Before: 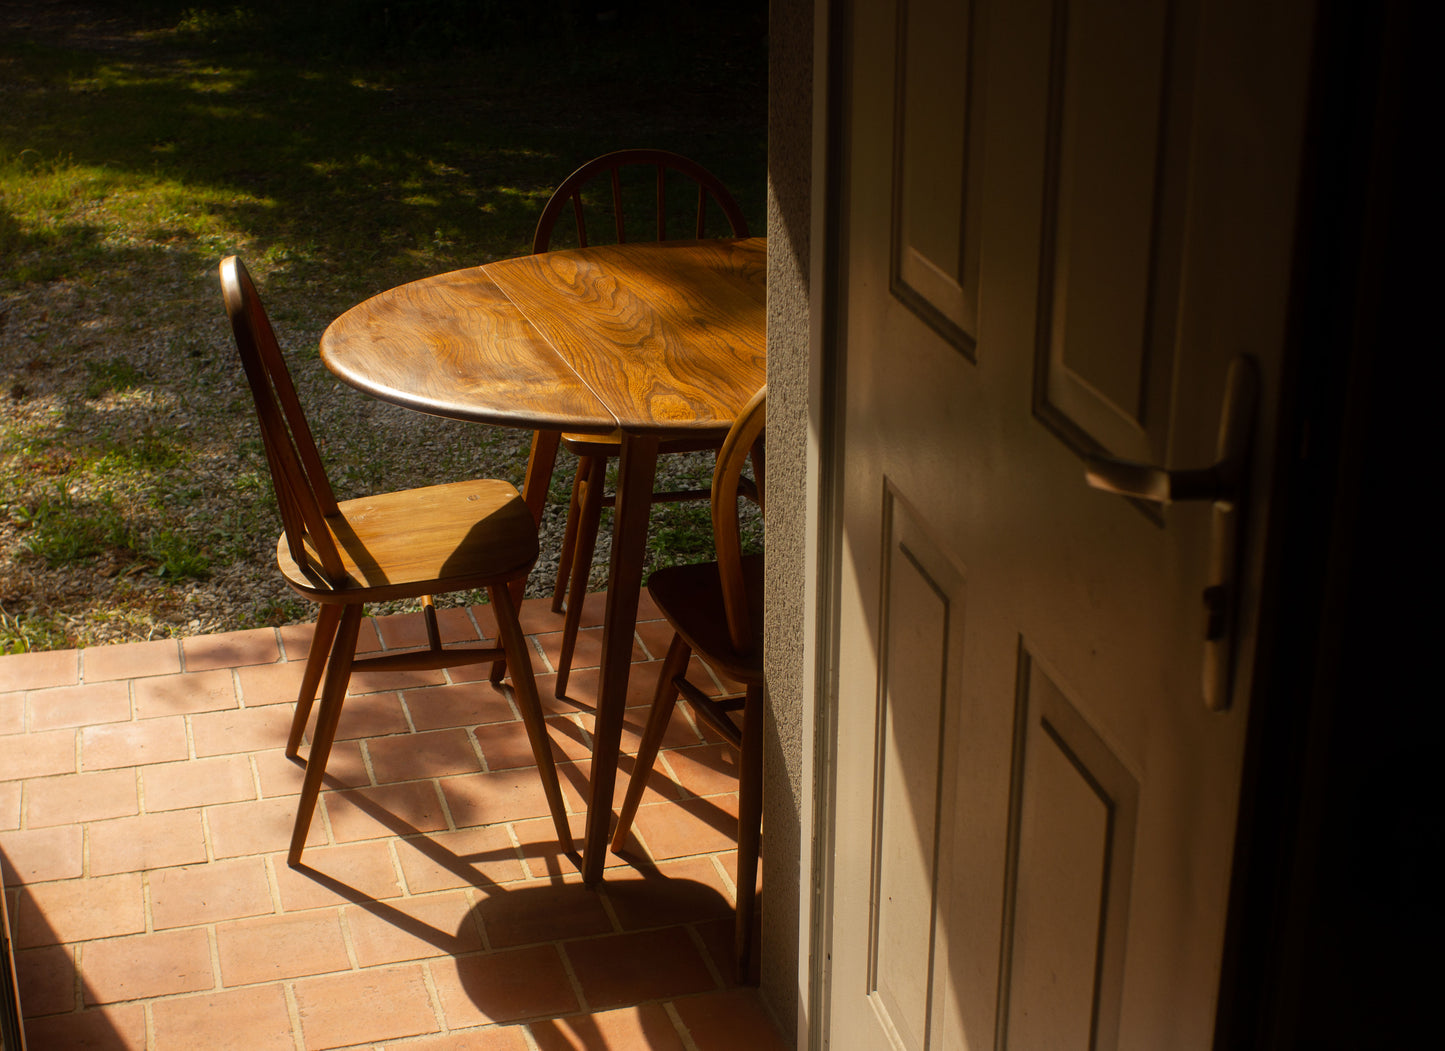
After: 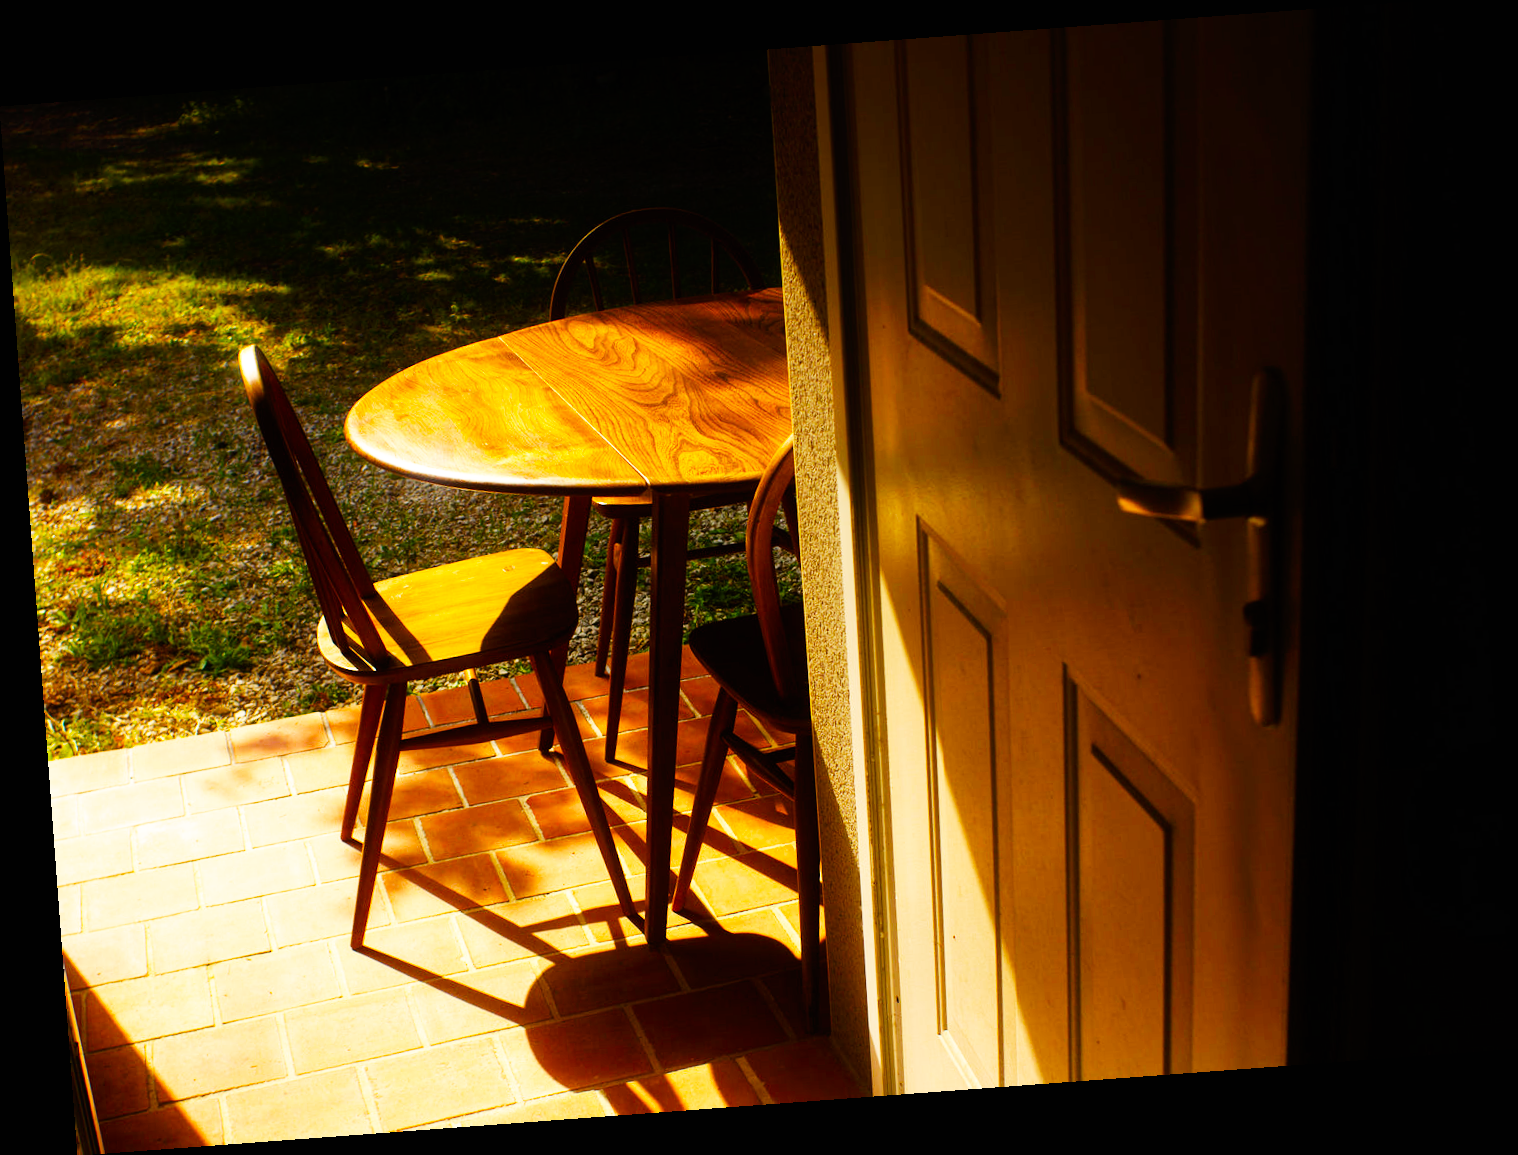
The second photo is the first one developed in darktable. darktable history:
color balance rgb: perceptual saturation grading › global saturation 20%, perceptual saturation grading › highlights 2.68%, perceptual saturation grading › shadows 50%
base curve: curves: ch0 [(0, 0) (0.007, 0.004) (0.027, 0.03) (0.046, 0.07) (0.207, 0.54) (0.442, 0.872) (0.673, 0.972) (1, 1)], preserve colors none
rotate and perspective: rotation -4.25°, automatic cropping off
